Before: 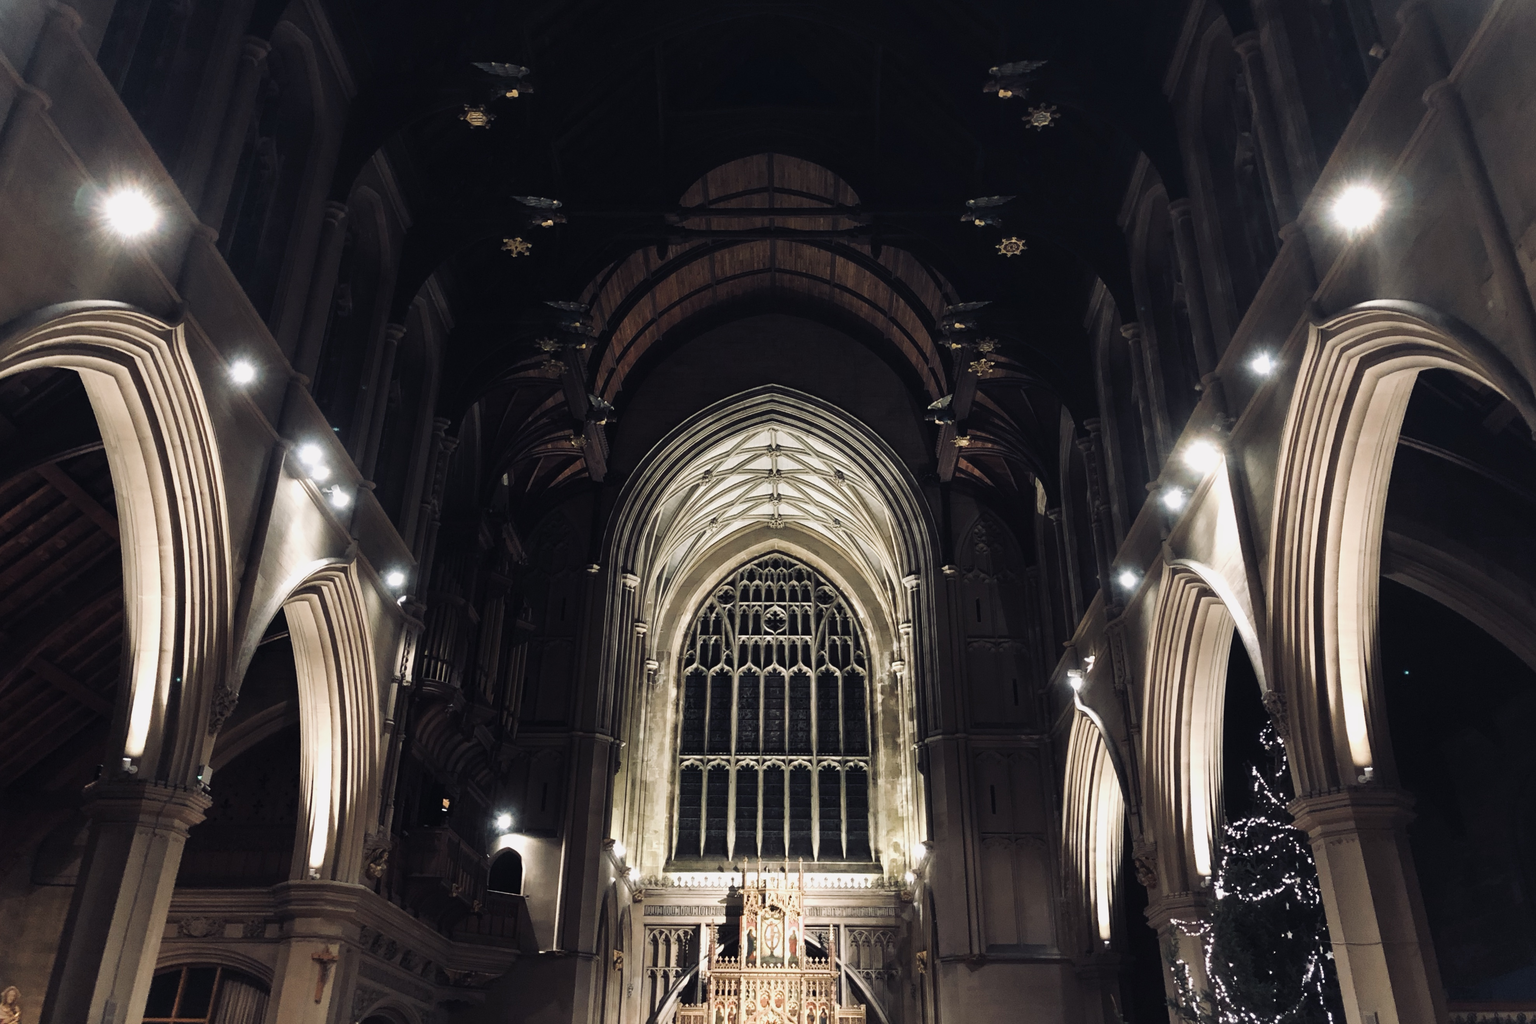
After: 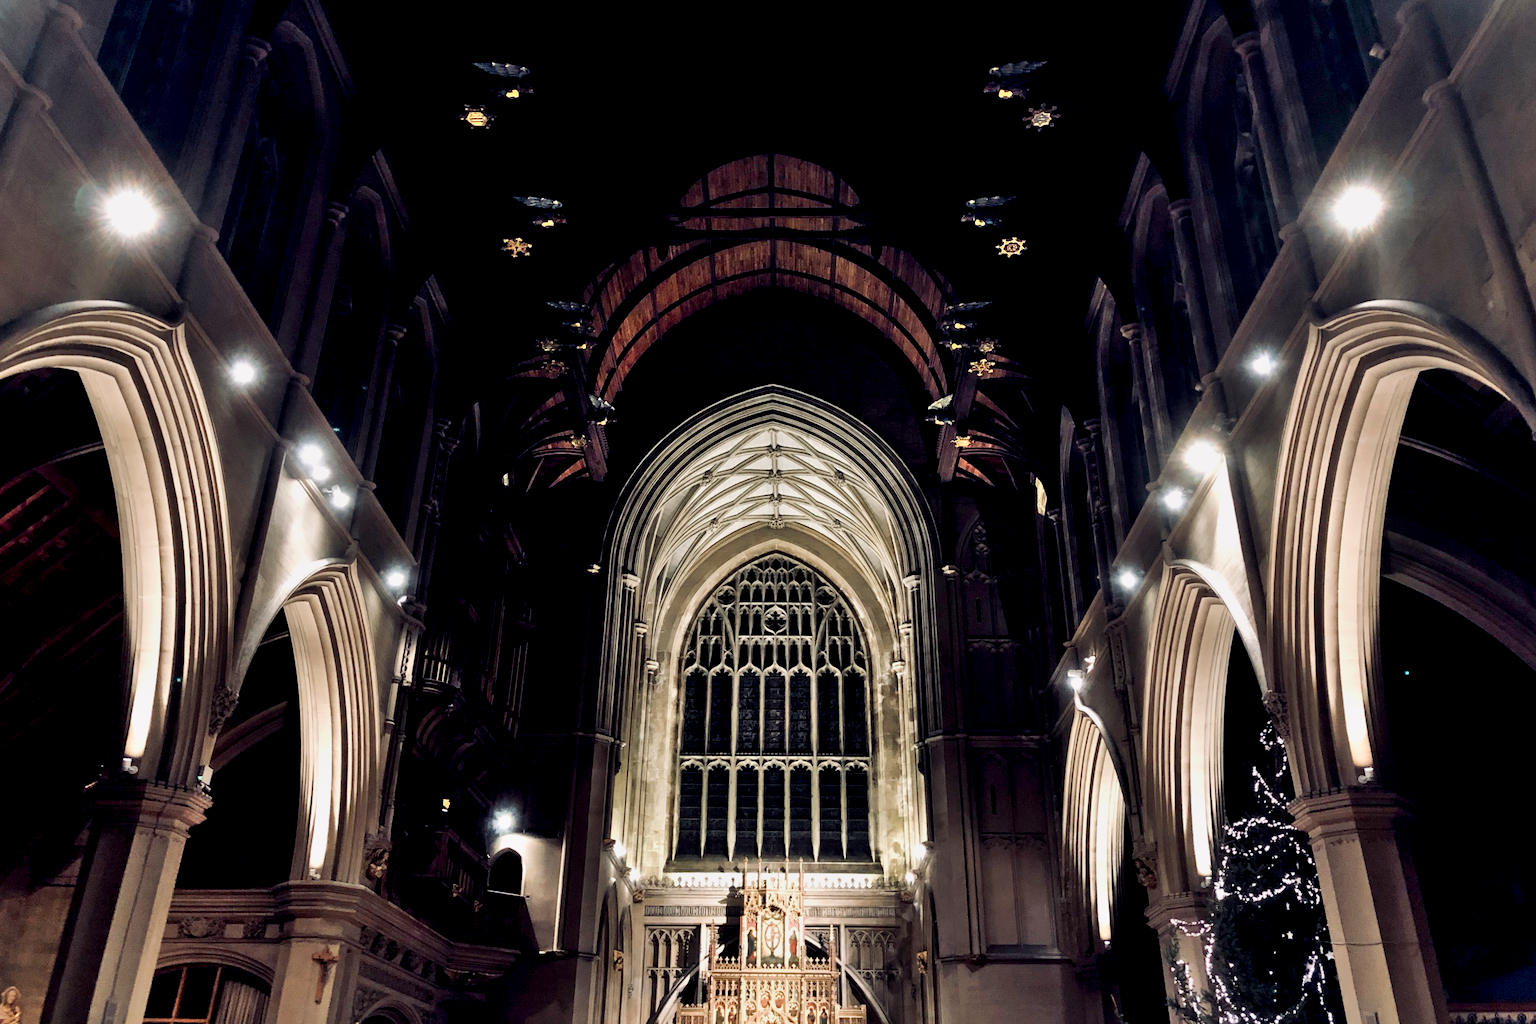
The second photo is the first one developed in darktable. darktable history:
shadows and highlights: soften with gaussian
exposure: black level correction 0.01, exposure 0.014 EV, compensate highlight preservation false
